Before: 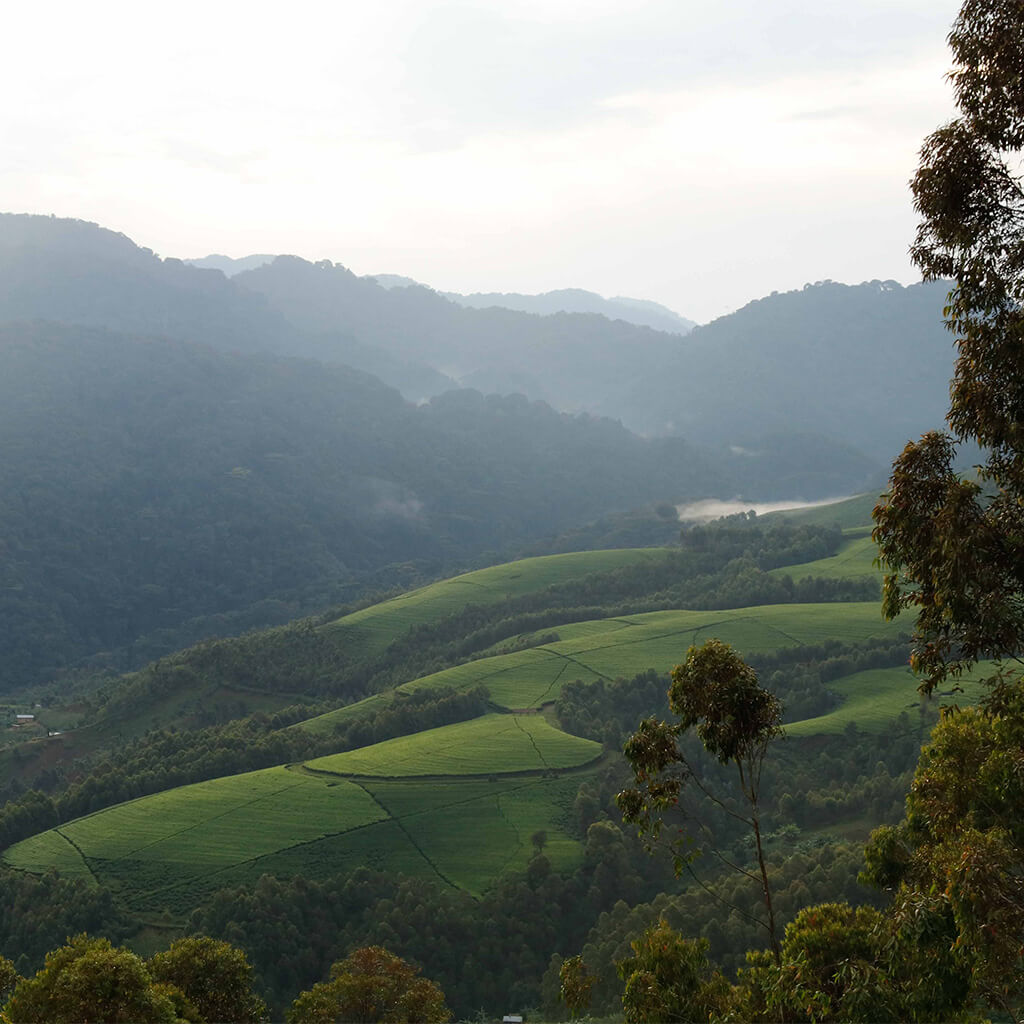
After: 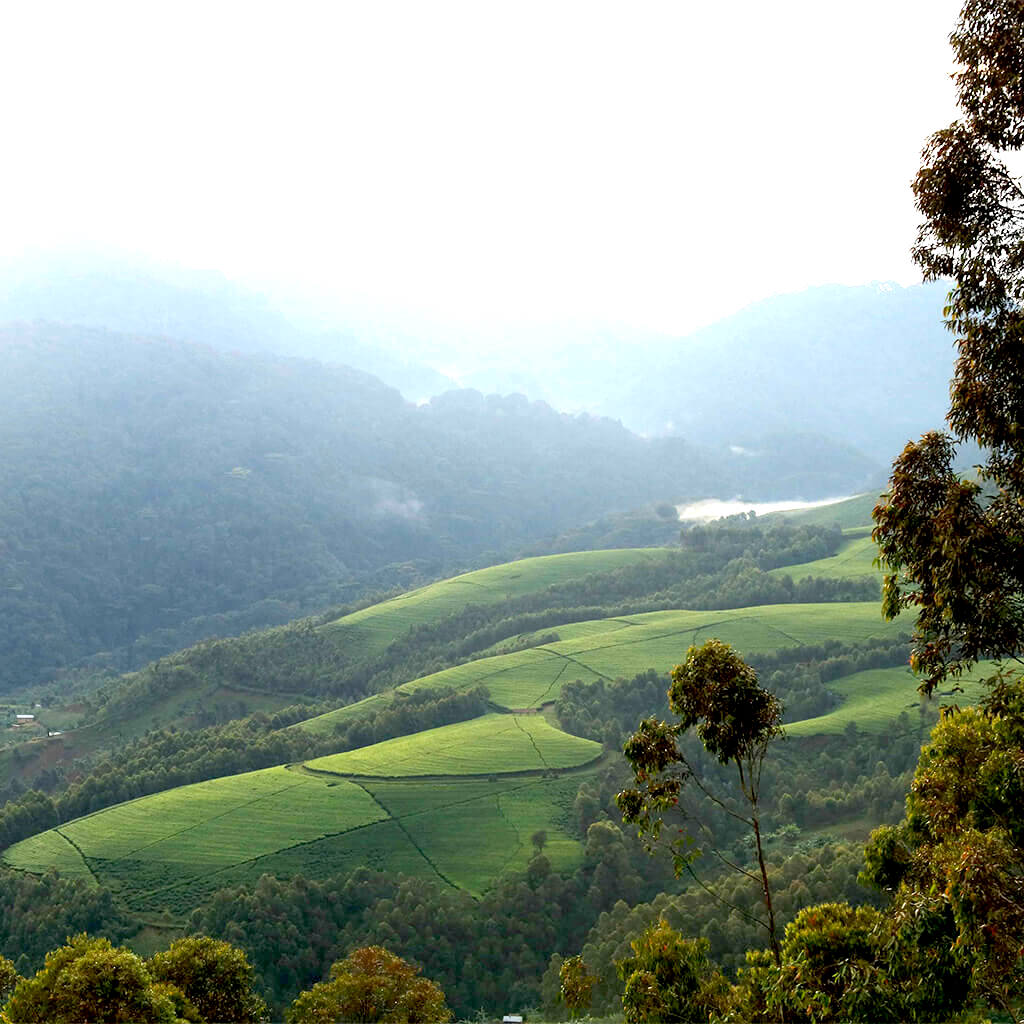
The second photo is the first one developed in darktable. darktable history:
white balance: emerald 1
exposure: black level correction 0.009, exposure 1.425 EV, compensate highlight preservation false
